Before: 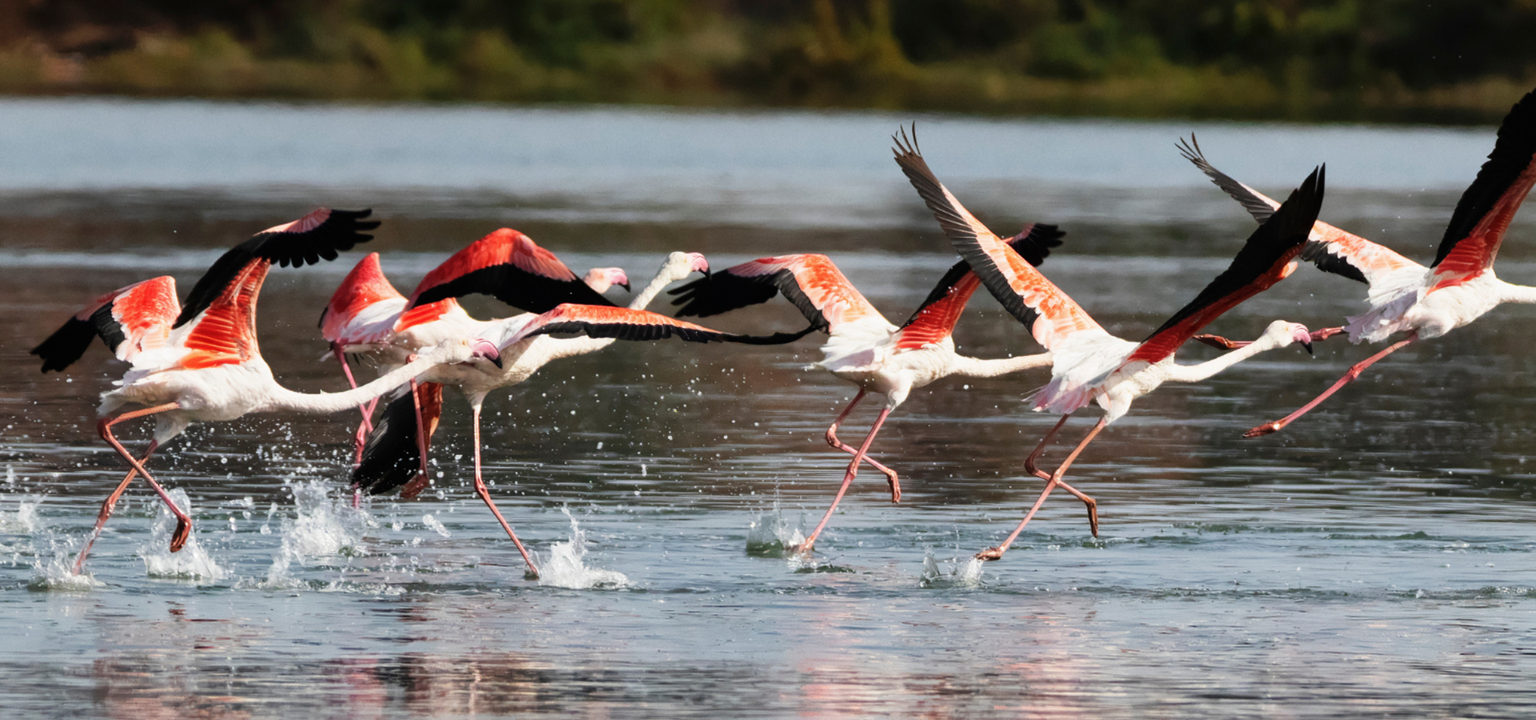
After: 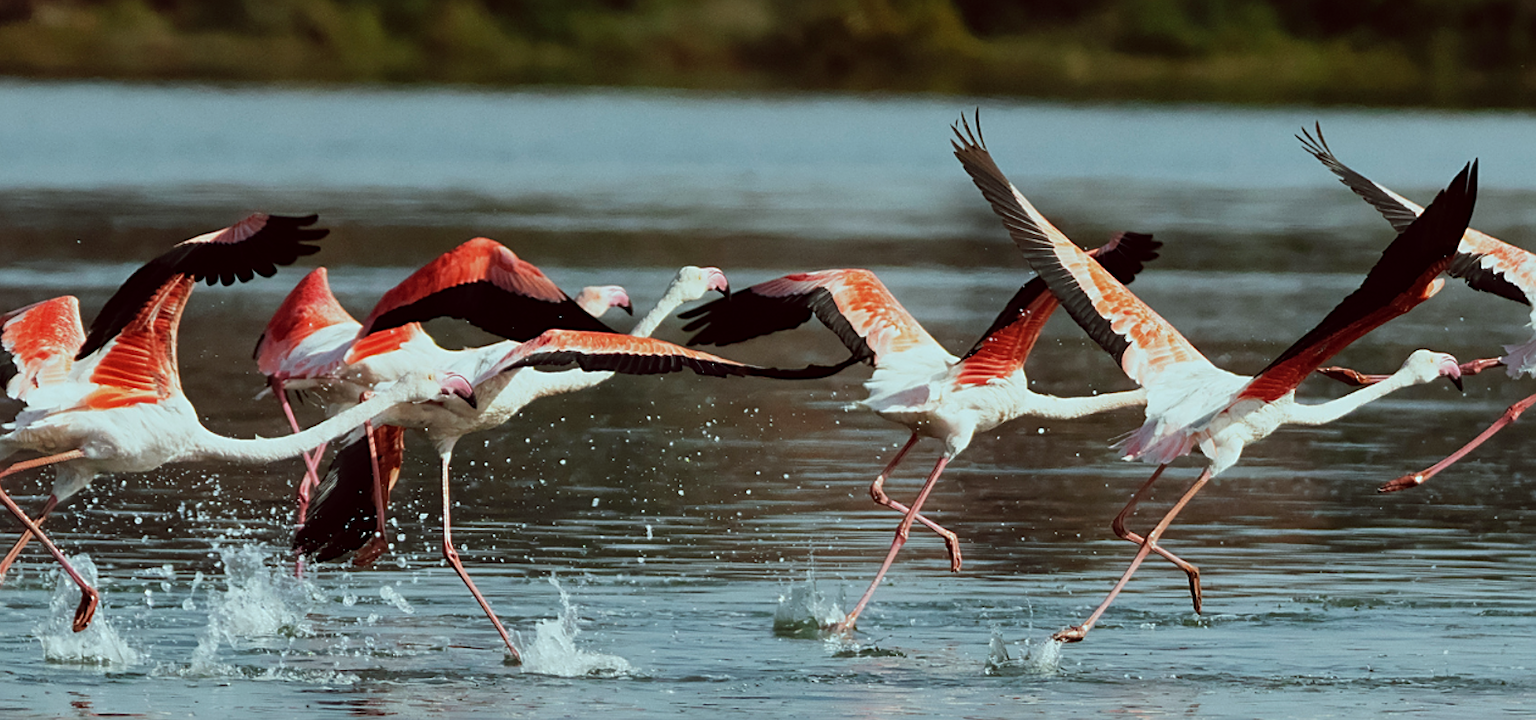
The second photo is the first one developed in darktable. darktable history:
crop and rotate: left 7.196%, top 4.574%, right 10.605%, bottom 13.178%
color balance: lift [1.005, 1.002, 0.998, 0.998], gamma [1, 1.021, 1.02, 0.979], gain [0.923, 1.066, 1.056, 0.934]
exposure: black level correction 0.006, exposure -0.226 EV, compensate highlight preservation false
sharpen: on, module defaults
color correction: highlights a* -11.71, highlights b* -15.58
